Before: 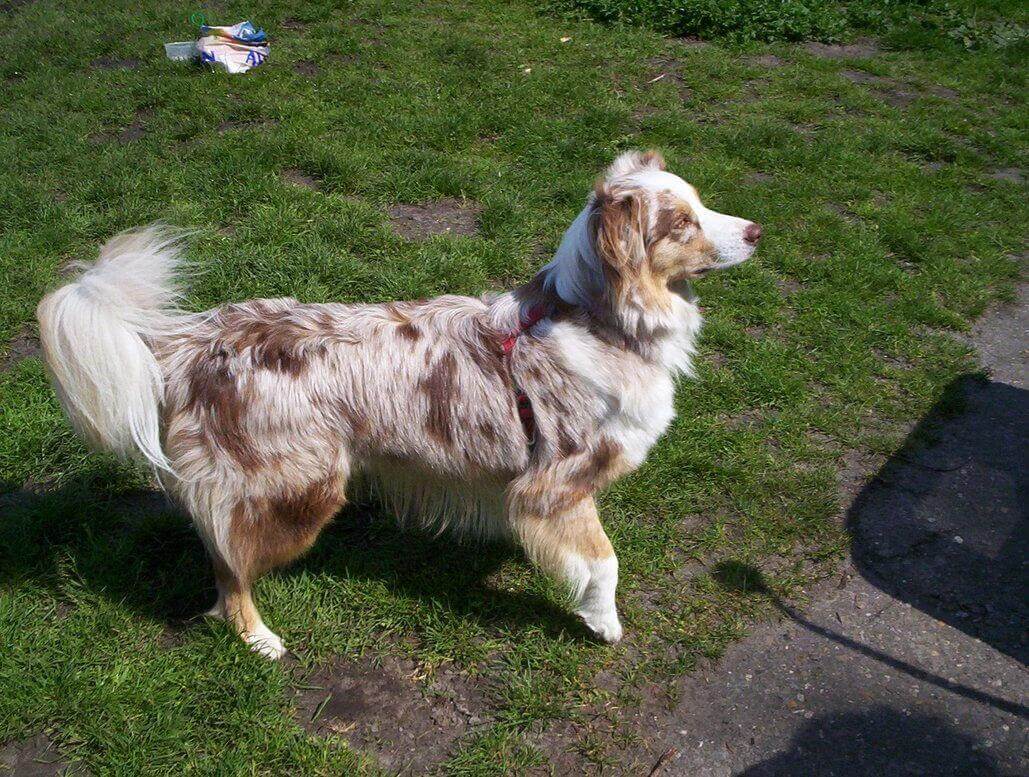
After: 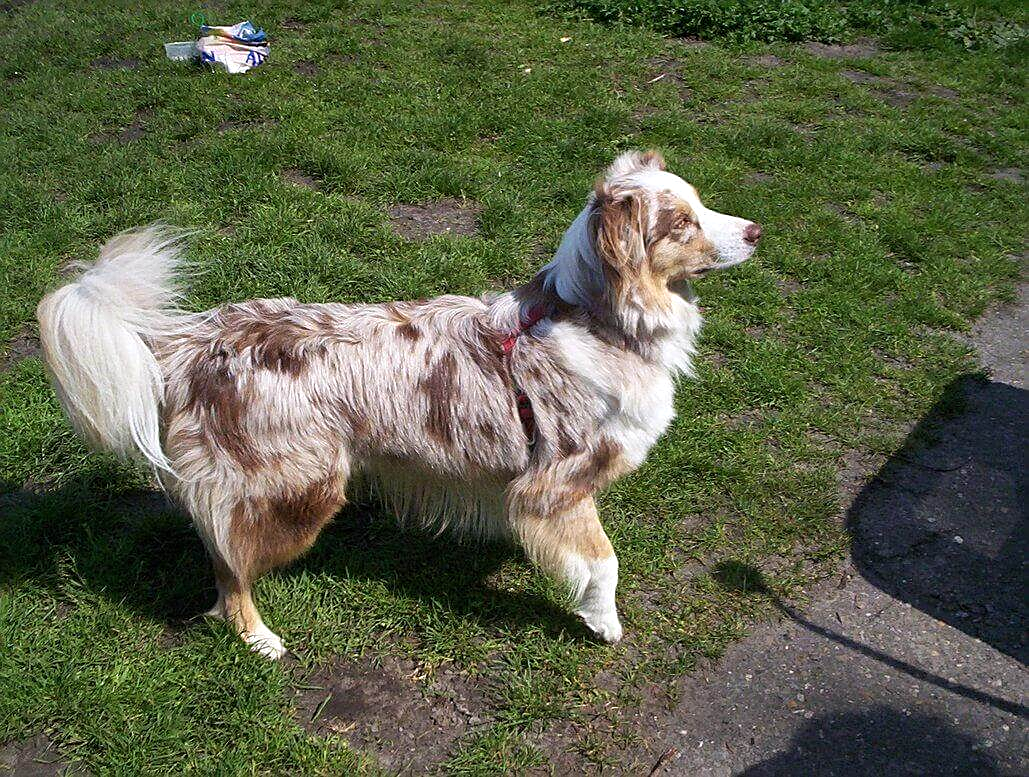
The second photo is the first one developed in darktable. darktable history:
shadows and highlights: radius 170.77, shadows 26.25, white point adjustment 3.32, highlights -68.91, soften with gaussian
sharpen: on, module defaults
